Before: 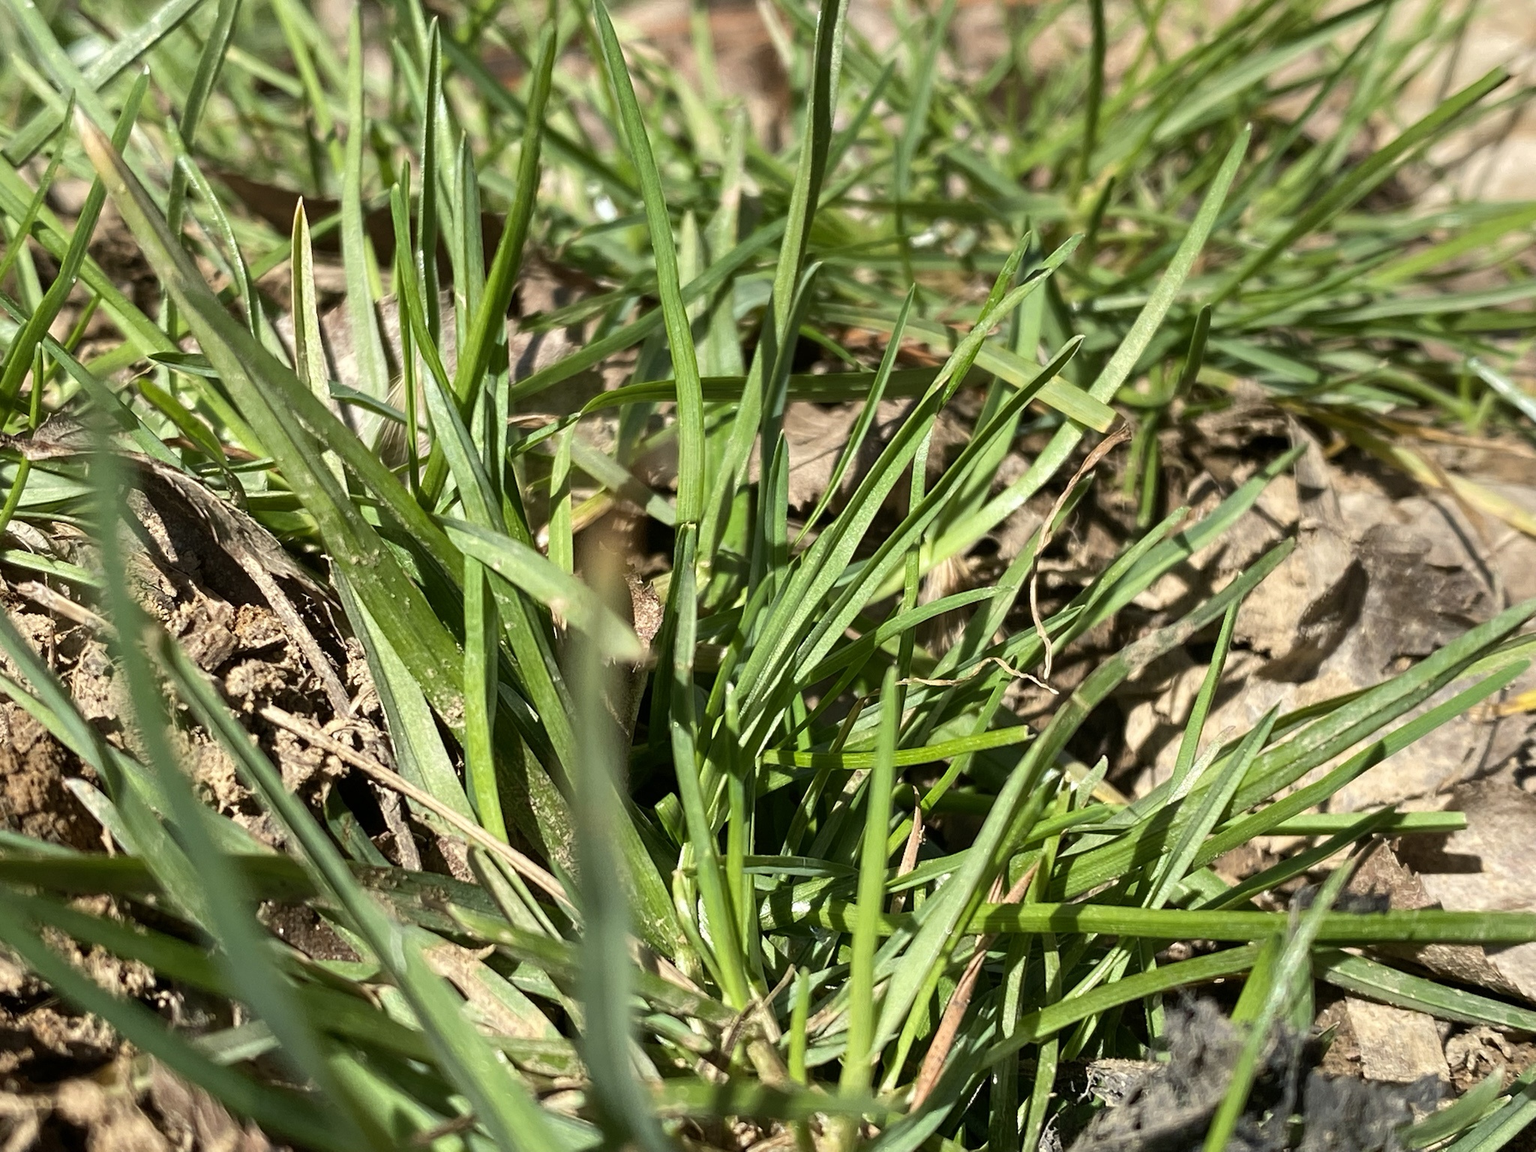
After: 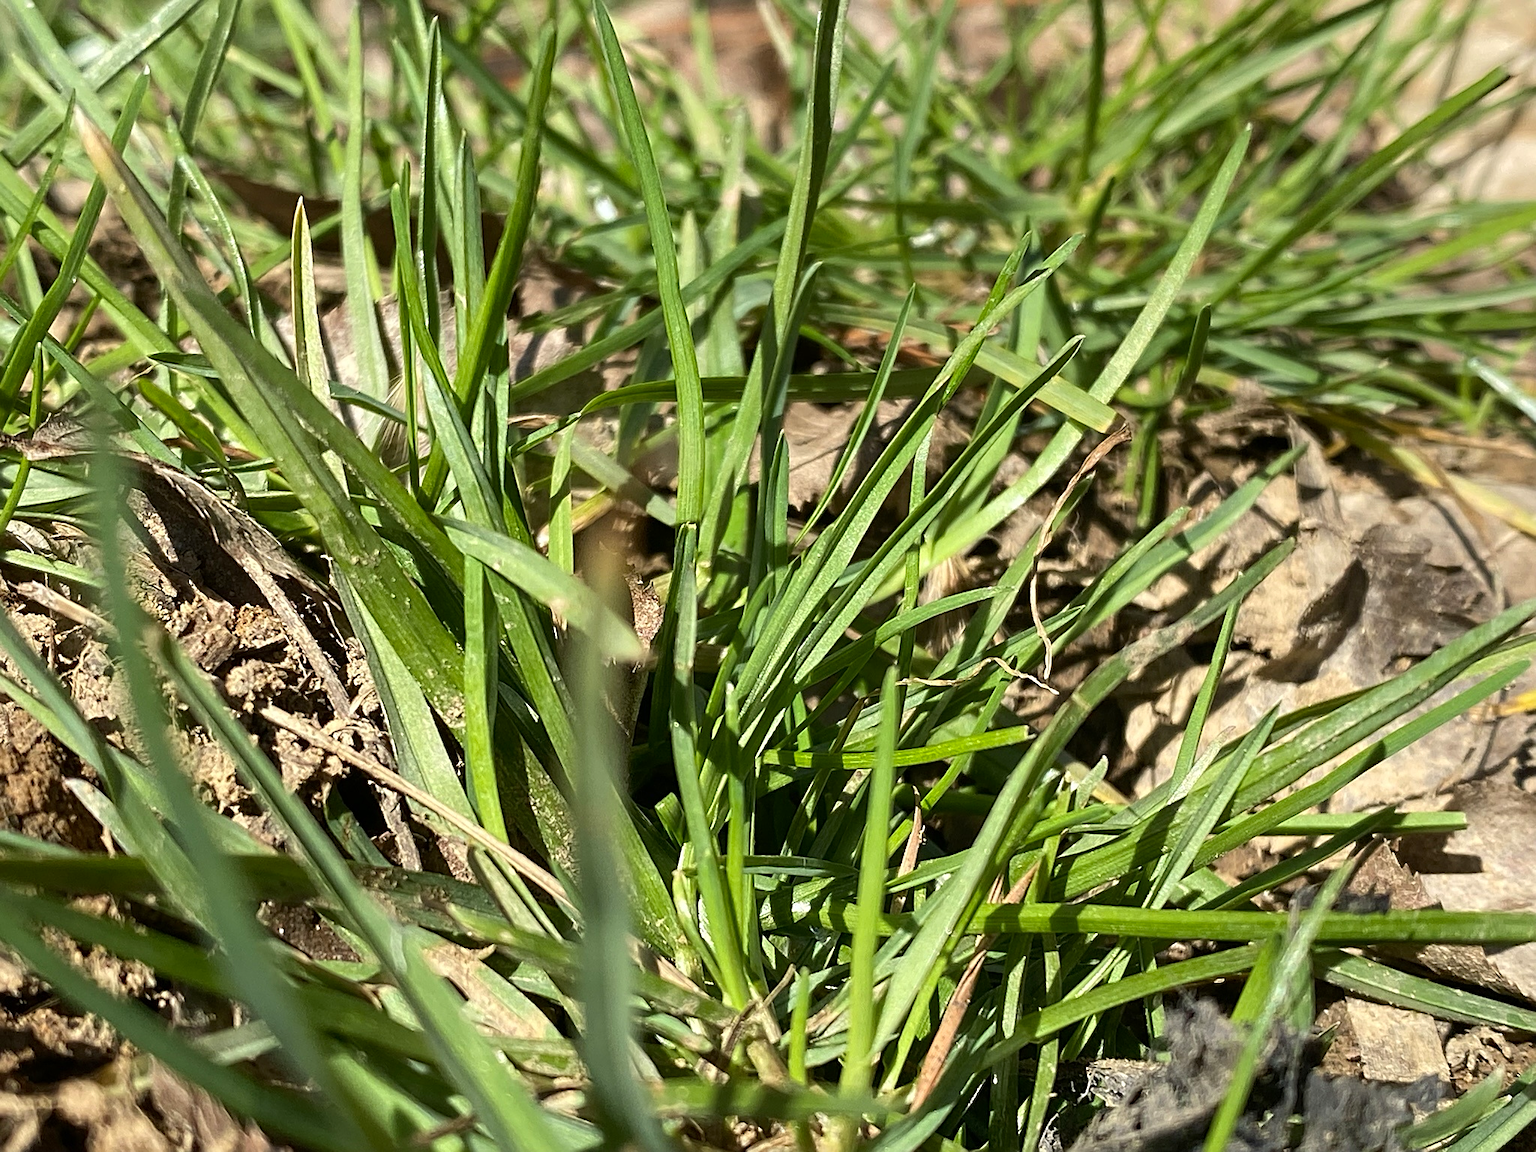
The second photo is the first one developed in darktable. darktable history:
contrast brightness saturation: contrast 0.04, saturation 0.16
sharpen: on, module defaults
